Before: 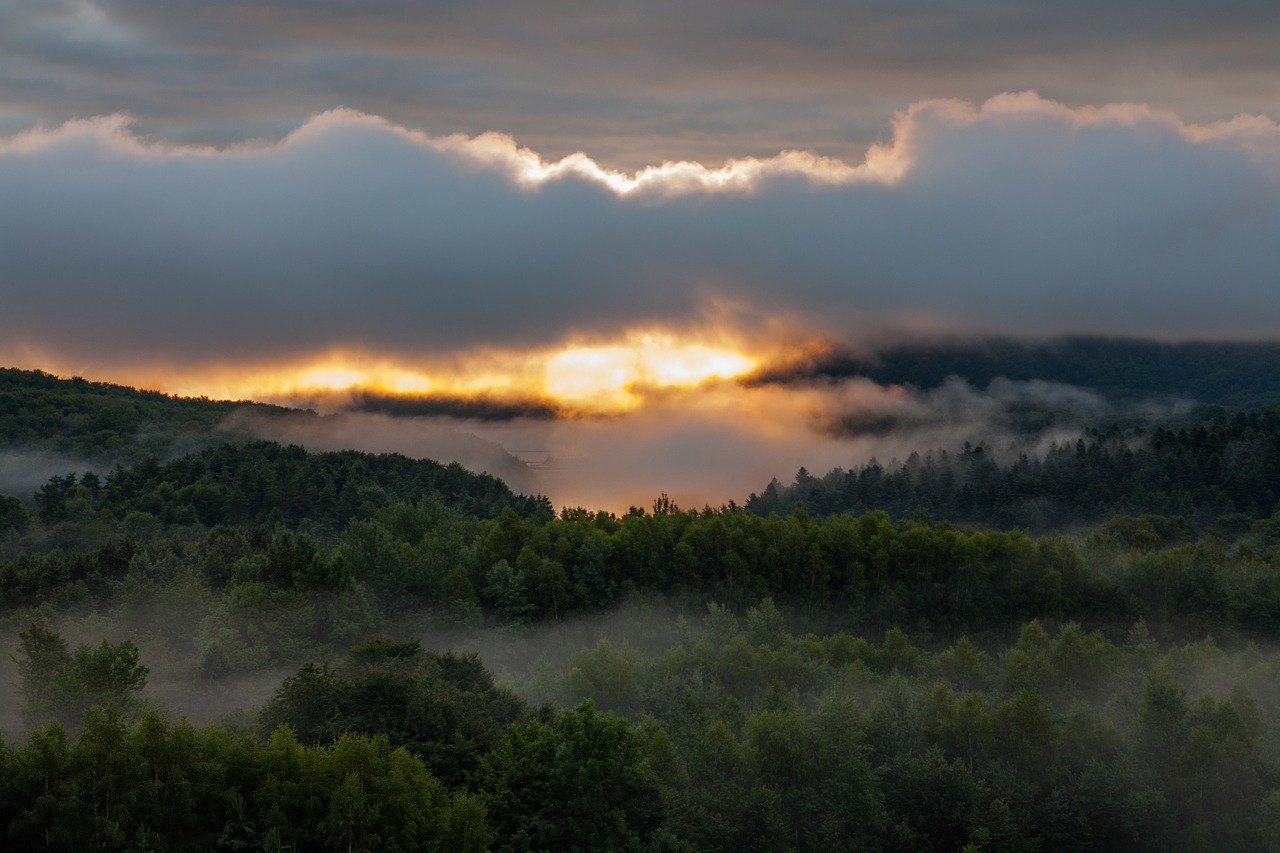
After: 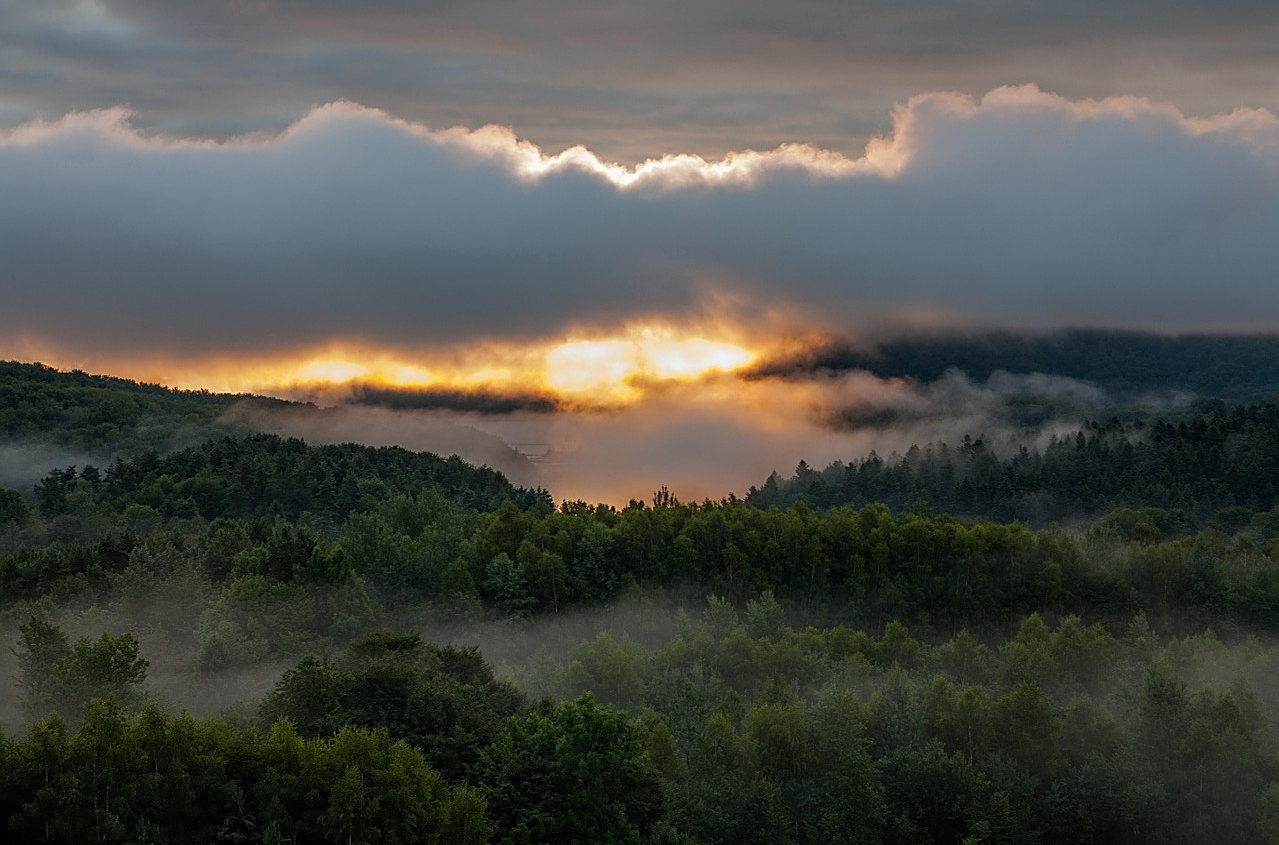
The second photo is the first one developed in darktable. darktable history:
sharpen: on, module defaults
crop: top 0.839%, right 0.005%
local contrast: detail 110%
